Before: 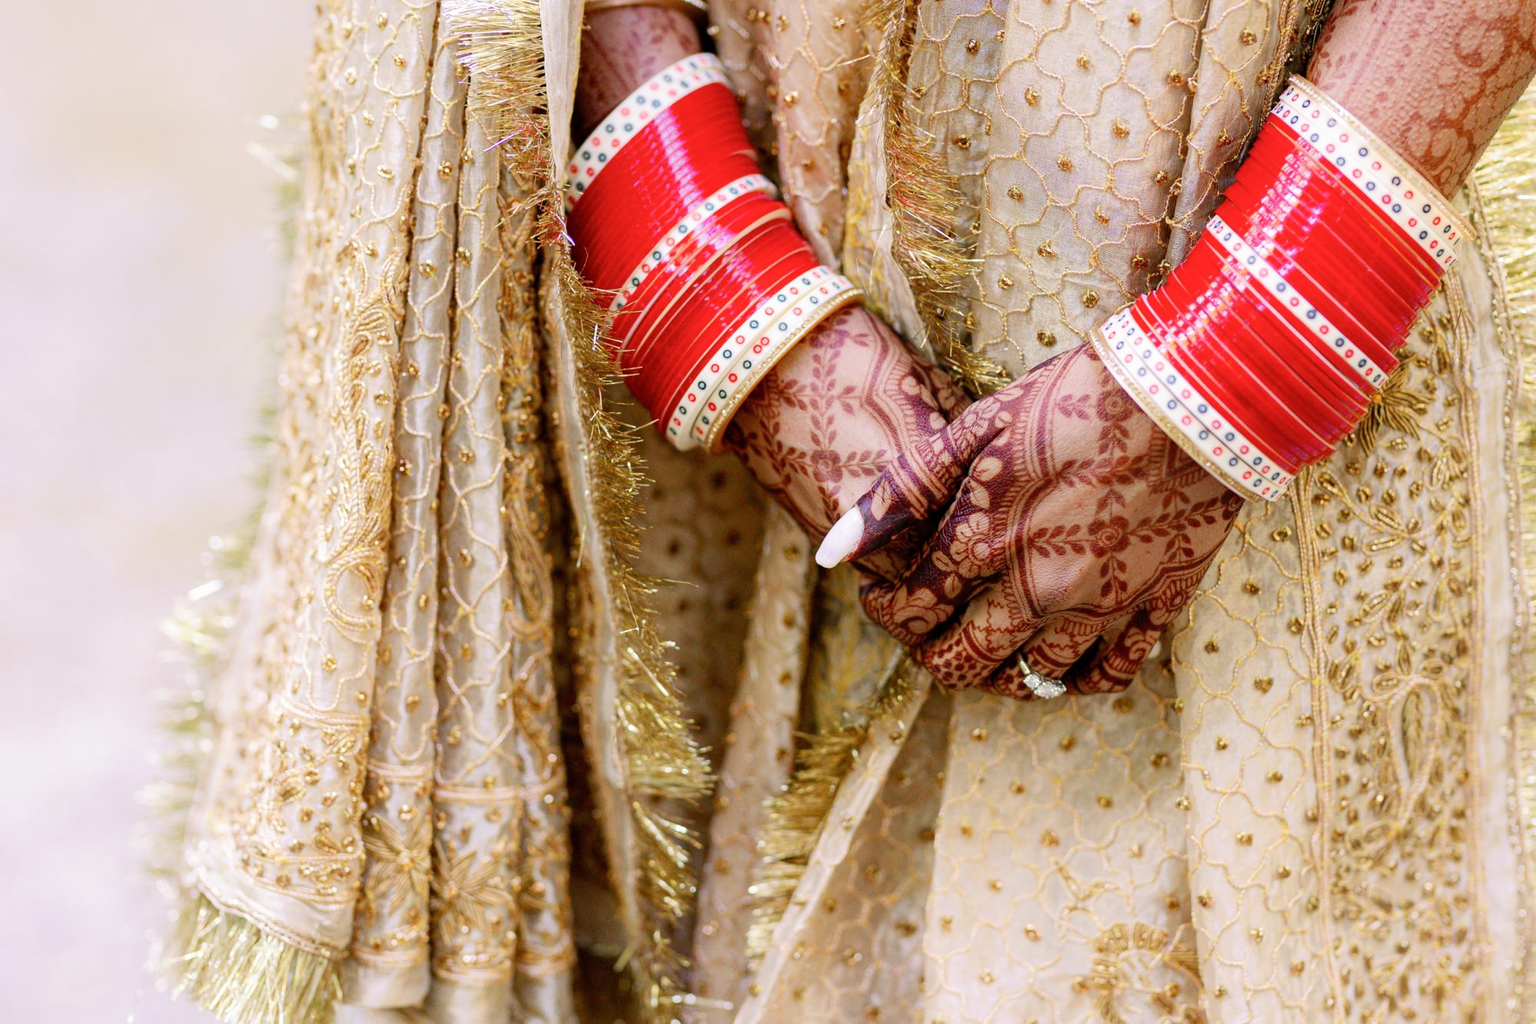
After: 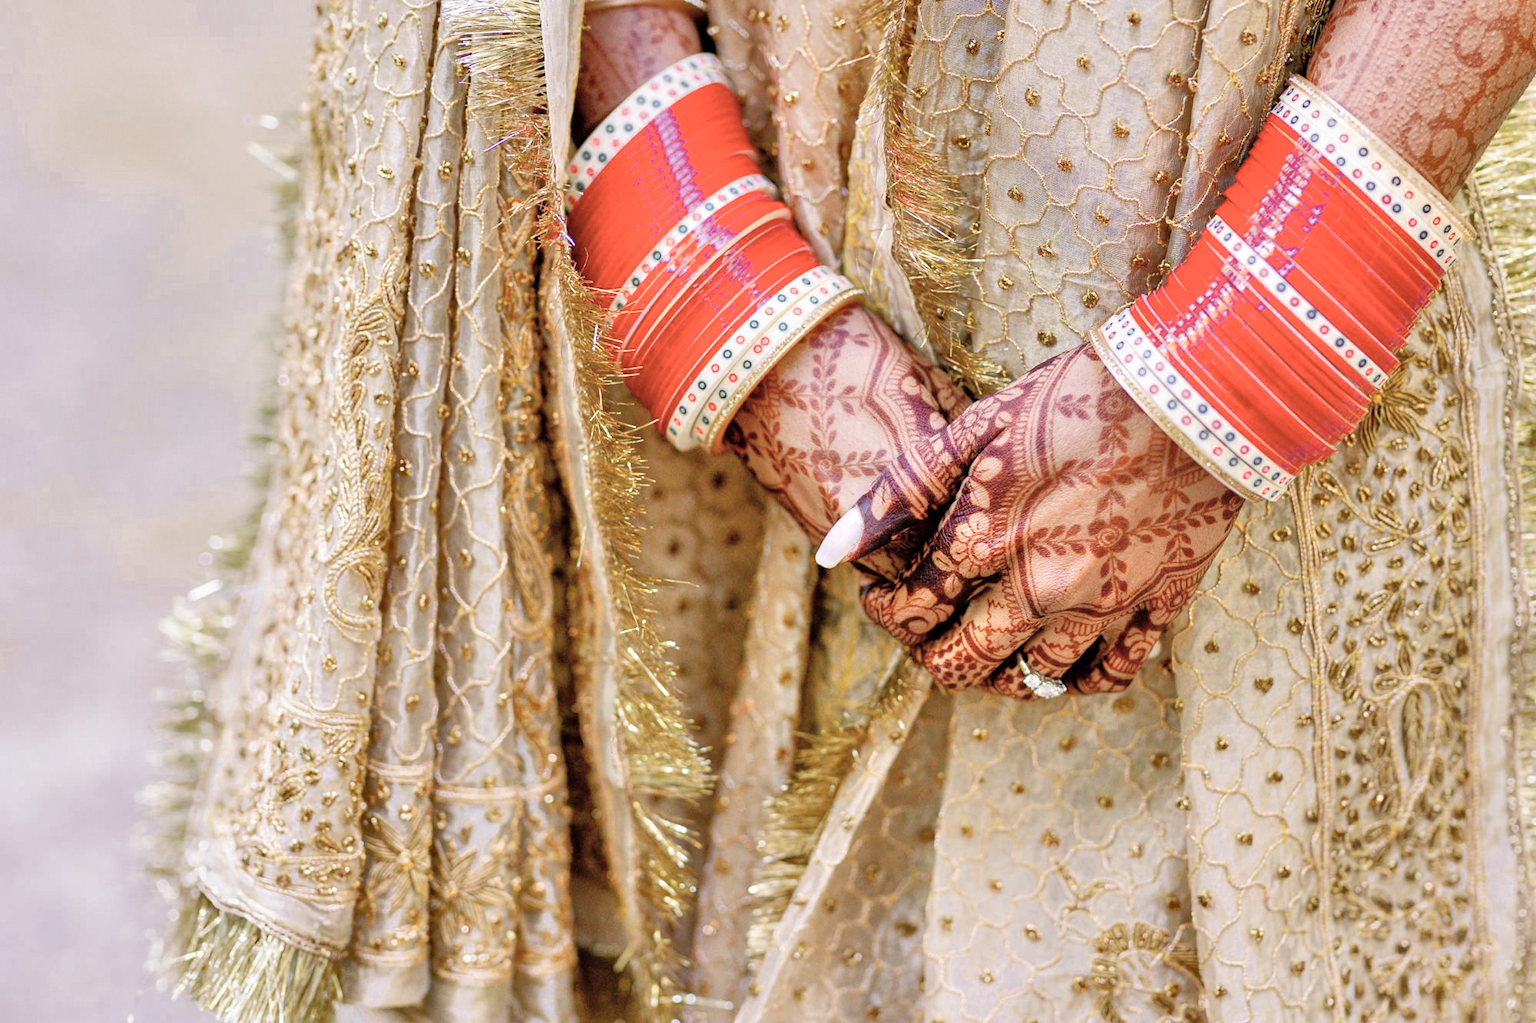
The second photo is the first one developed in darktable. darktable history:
exposure: exposure -0.041 EV, compensate highlight preservation false
color zones: curves: ch0 [(0, 0.465) (0.092, 0.596) (0.289, 0.464) (0.429, 0.453) (0.571, 0.464) (0.714, 0.455) (0.857, 0.462) (1, 0.465)]
contrast brightness saturation: saturation -0.17
shadows and highlights: soften with gaussian
tone equalizer: -7 EV 0.15 EV, -6 EV 0.6 EV, -5 EV 1.15 EV, -4 EV 1.33 EV, -3 EV 1.15 EV, -2 EV 0.6 EV, -1 EV 0.15 EV, mask exposure compensation -0.5 EV
